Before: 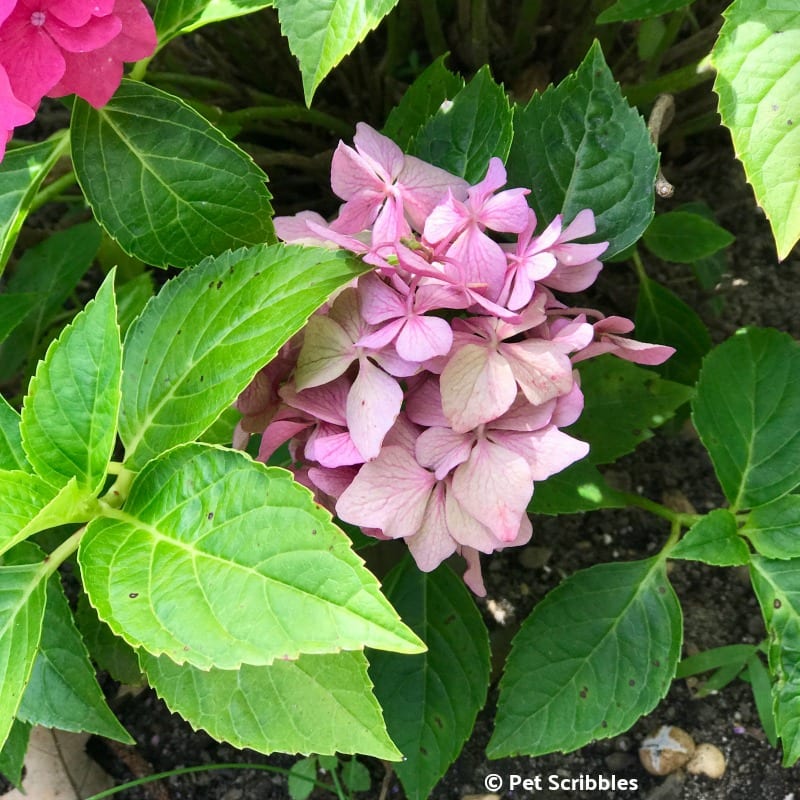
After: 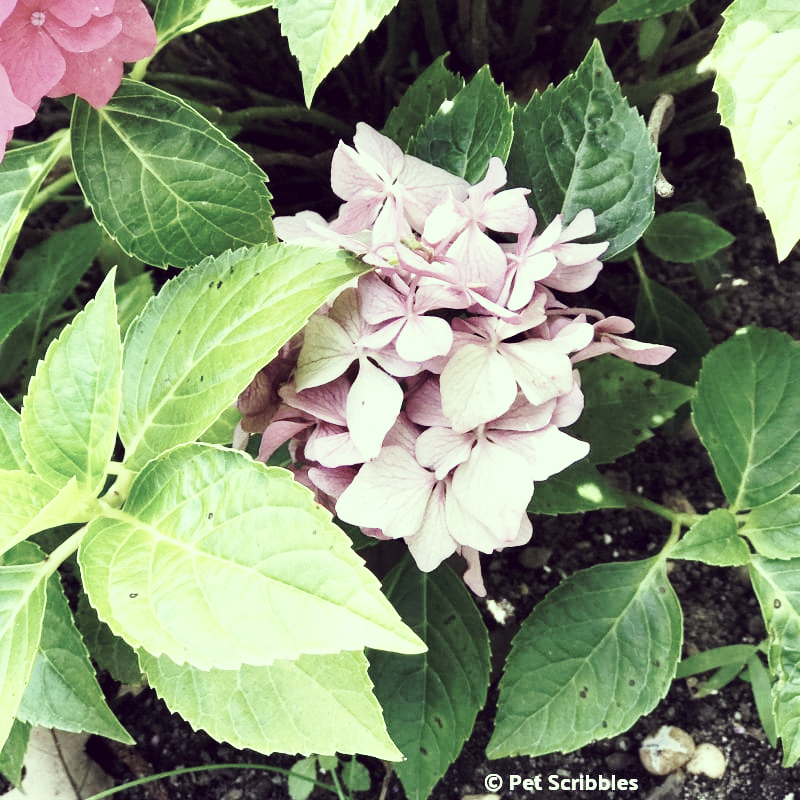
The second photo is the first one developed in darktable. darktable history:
color correction: highlights a* -20.17, highlights b* 20.27, shadows a* 20.03, shadows b* -20.46, saturation 0.43
tone curve: curves: ch0 [(0, 0) (0.003, 0.002) (0.011, 0.009) (0.025, 0.02) (0.044, 0.035) (0.069, 0.055) (0.1, 0.08) (0.136, 0.109) (0.177, 0.142) (0.224, 0.179) (0.277, 0.222) (0.335, 0.268) (0.399, 0.329) (0.468, 0.409) (0.543, 0.495) (0.623, 0.579) (0.709, 0.669) (0.801, 0.767) (0.898, 0.885) (1, 1)], preserve colors none
base curve: curves: ch0 [(0, 0.003) (0.001, 0.002) (0.006, 0.004) (0.02, 0.022) (0.048, 0.086) (0.094, 0.234) (0.162, 0.431) (0.258, 0.629) (0.385, 0.8) (0.548, 0.918) (0.751, 0.988) (1, 1)], preserve colors none
